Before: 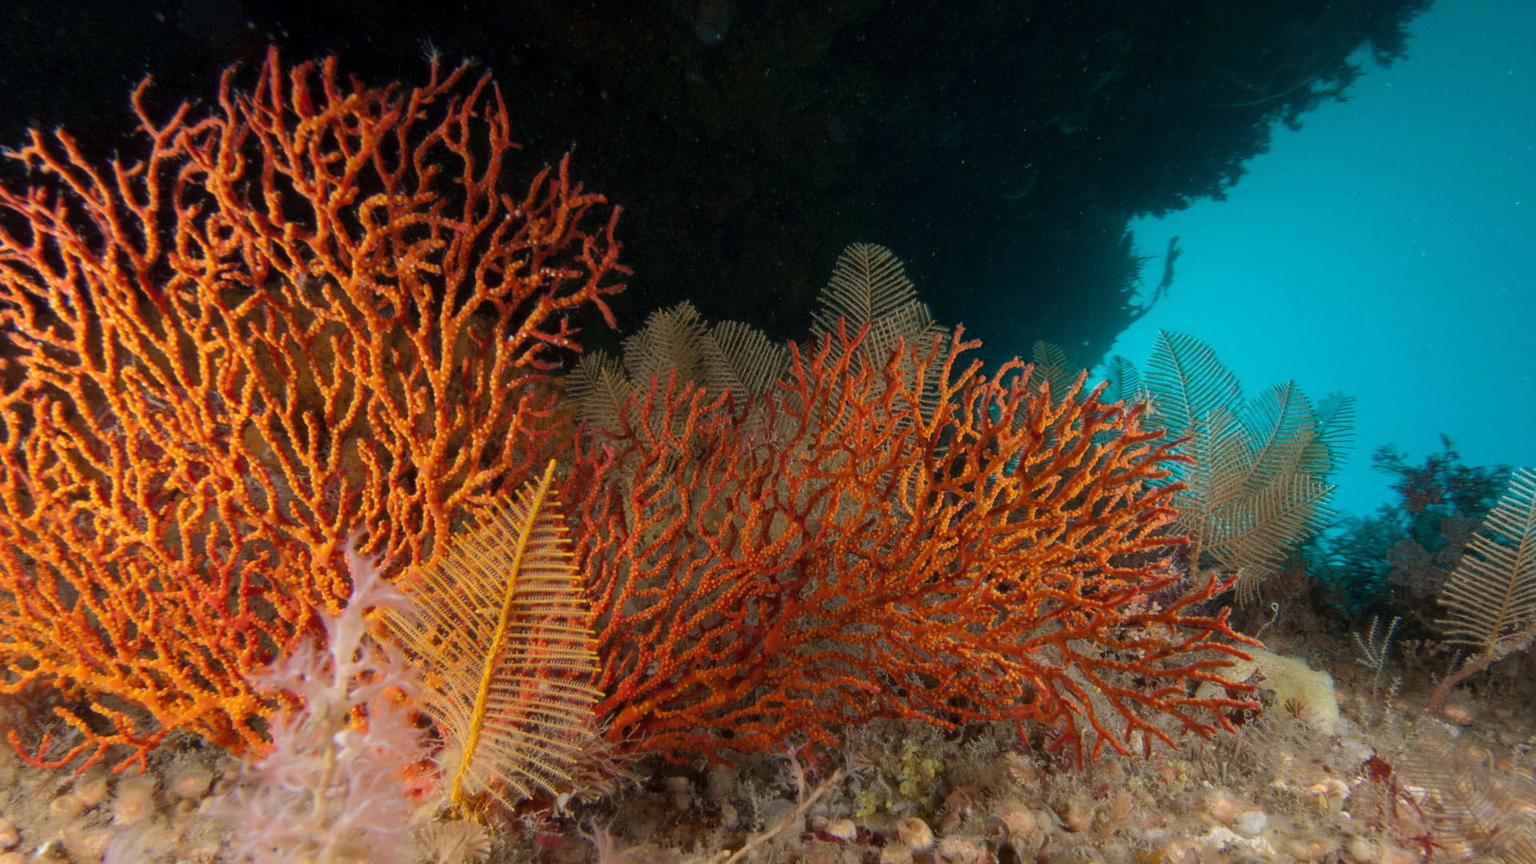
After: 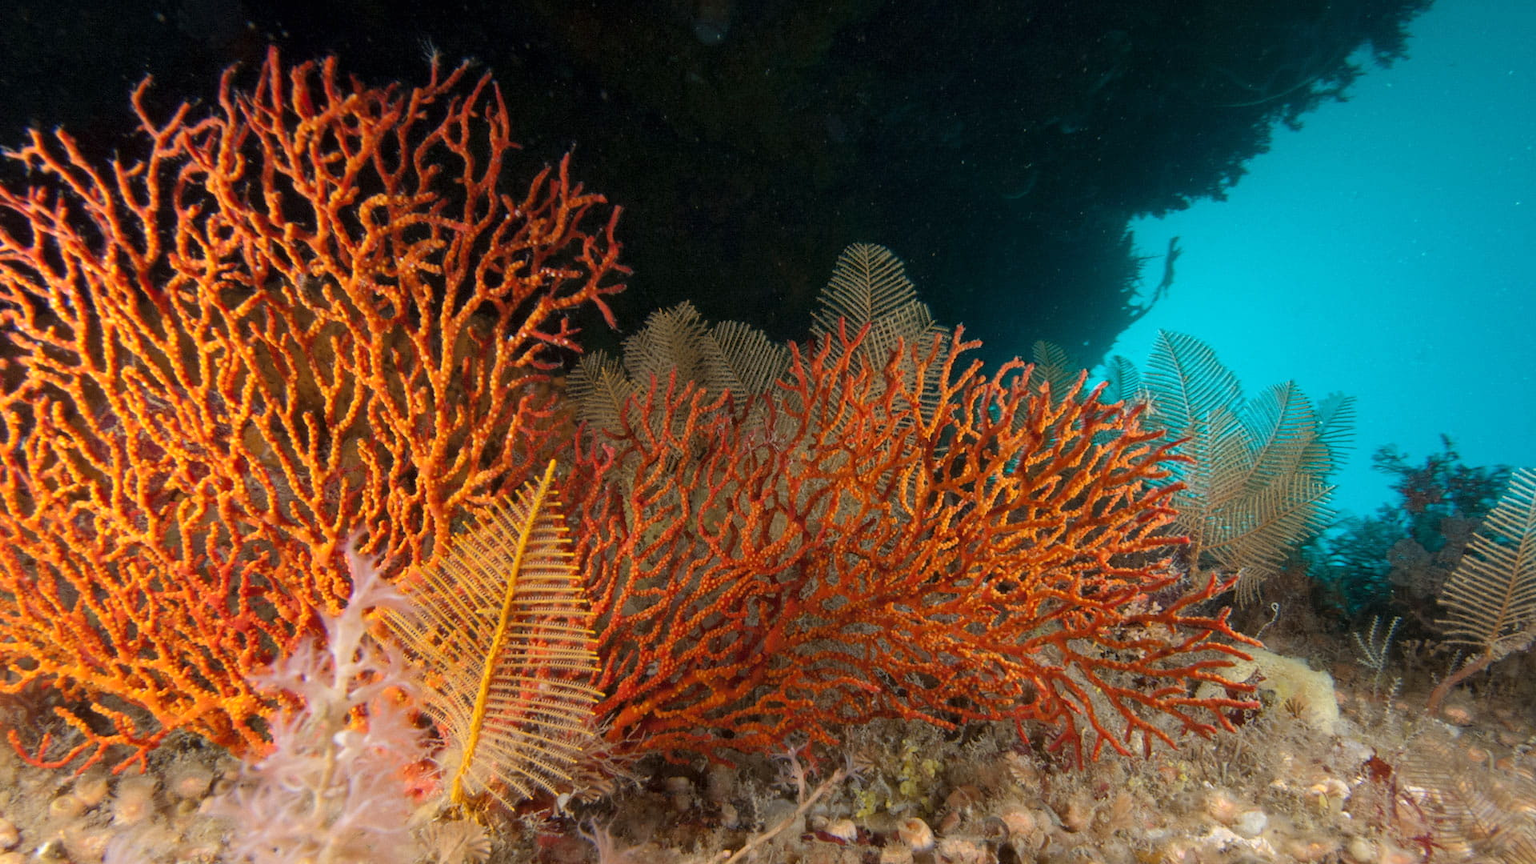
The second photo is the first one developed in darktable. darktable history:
exposure: black level correction 0, exposure 0.302 EV, compensate highlight preservation false
